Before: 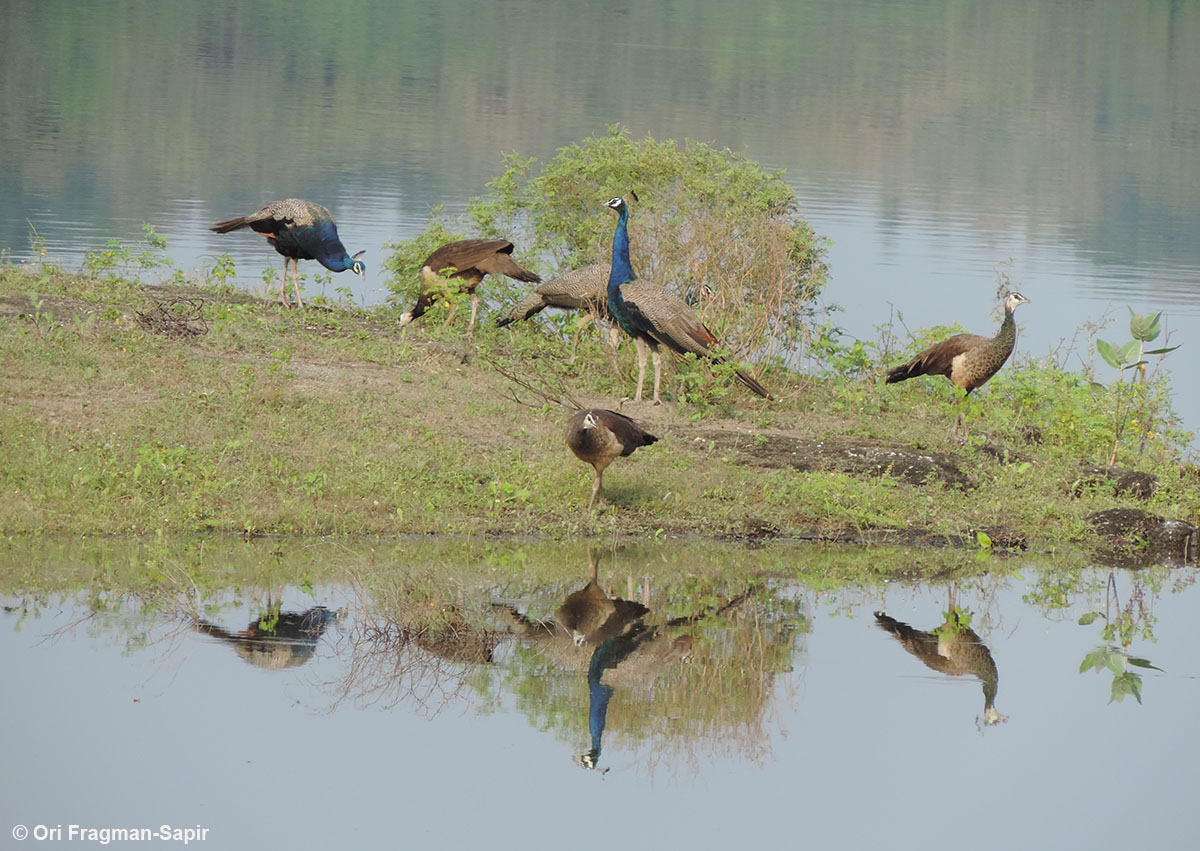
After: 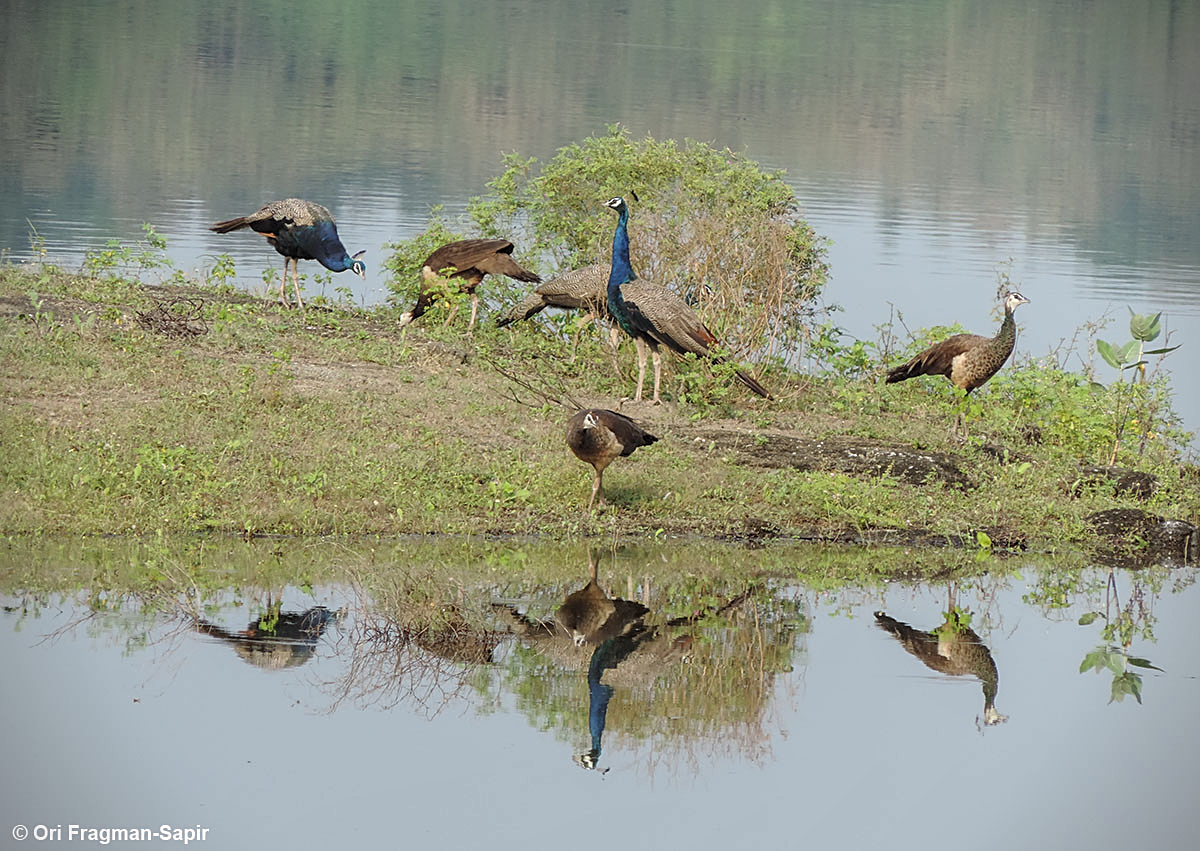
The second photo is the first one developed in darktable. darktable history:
vignetting: fall-off start 91.19%
local contrast: detail 130%
sharpen: on, module defaults
